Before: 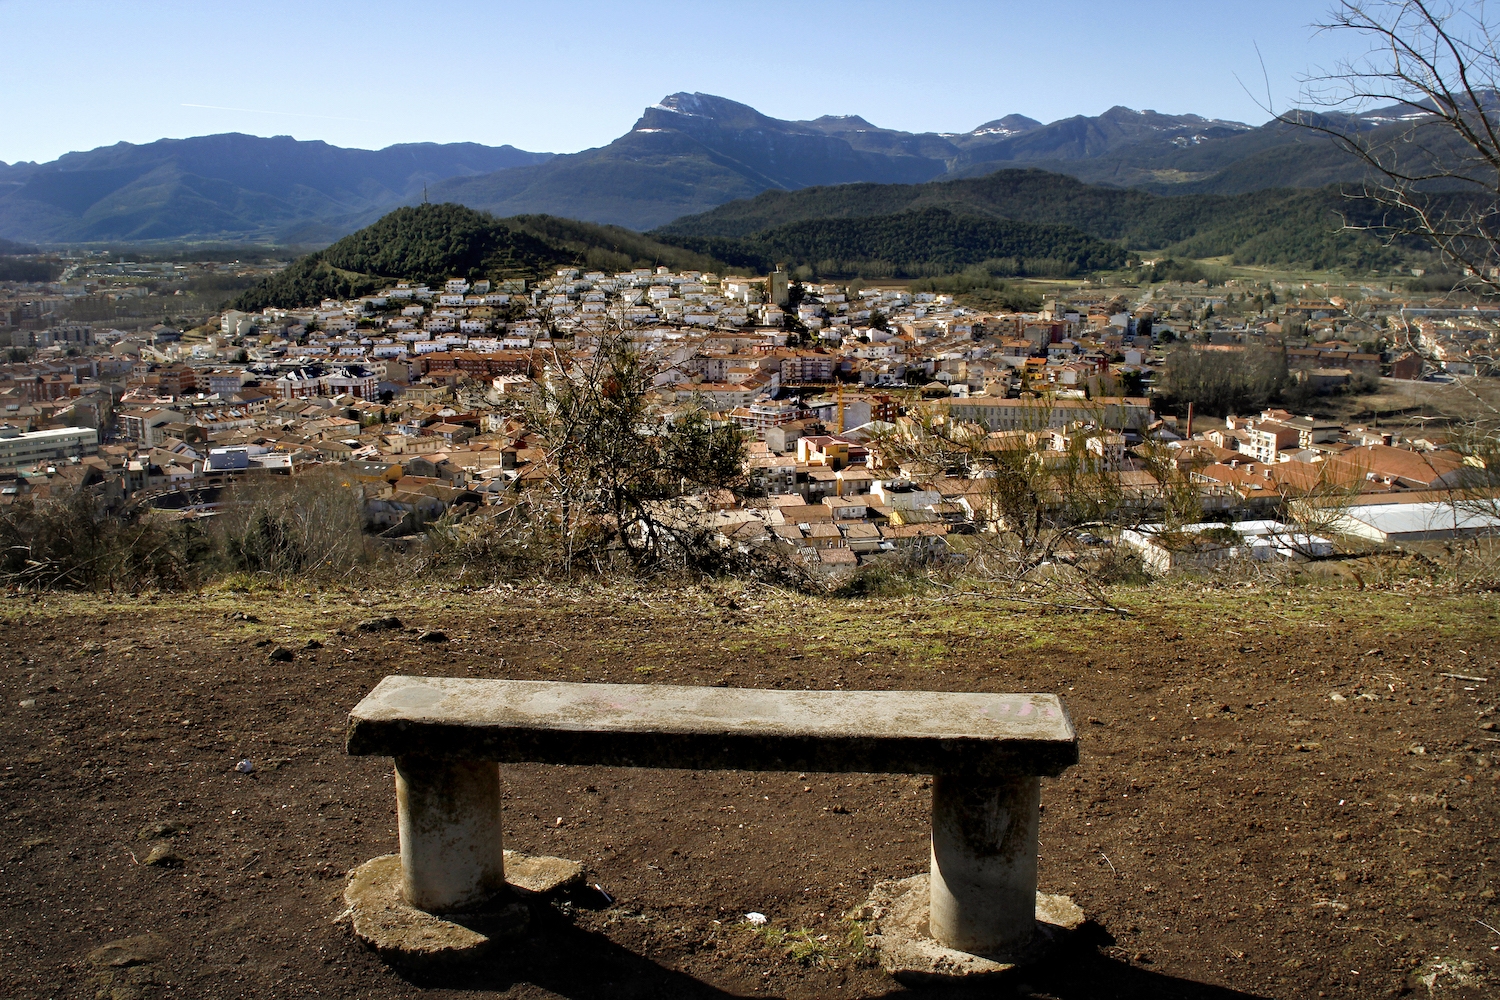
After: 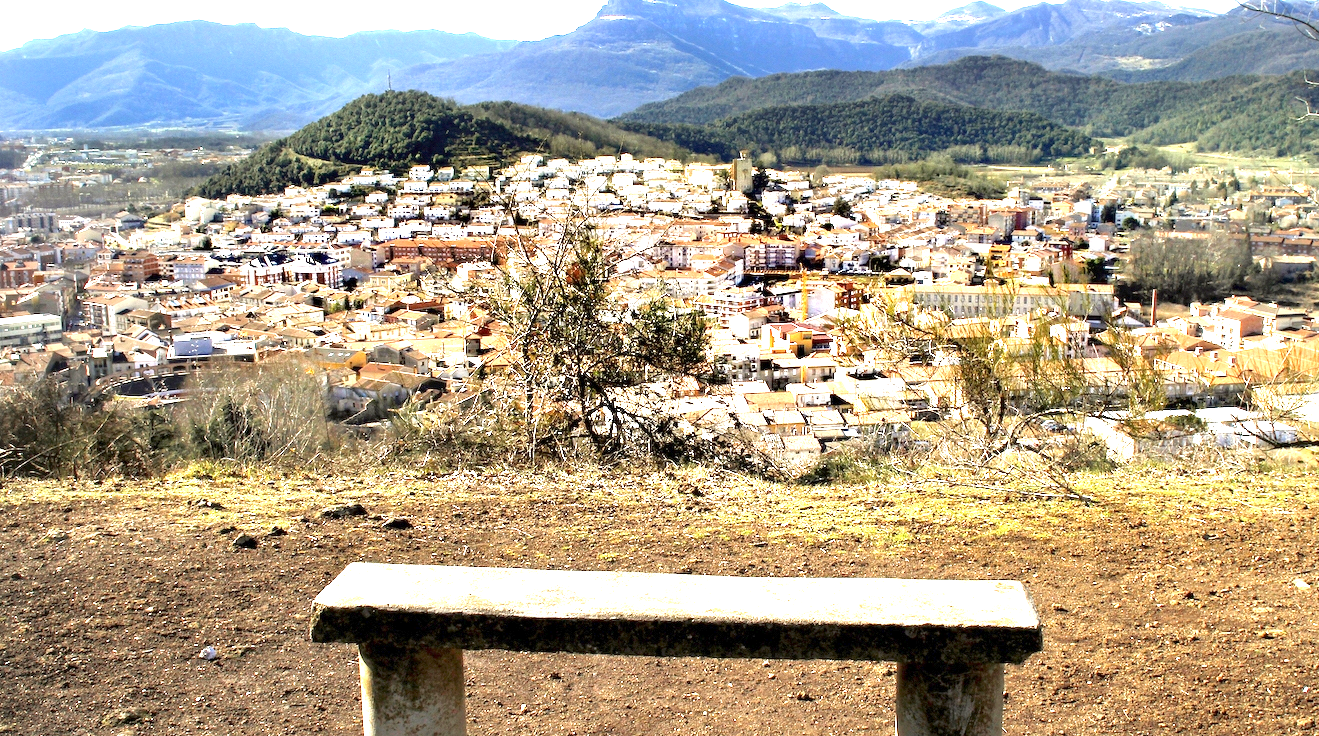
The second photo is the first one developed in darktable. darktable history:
crop and rotate: left 2.425%, top 11.305%, right 9.6%, bottom 15.08%
exposure: exposure 2.25 EV, compensate highlight preservation false
